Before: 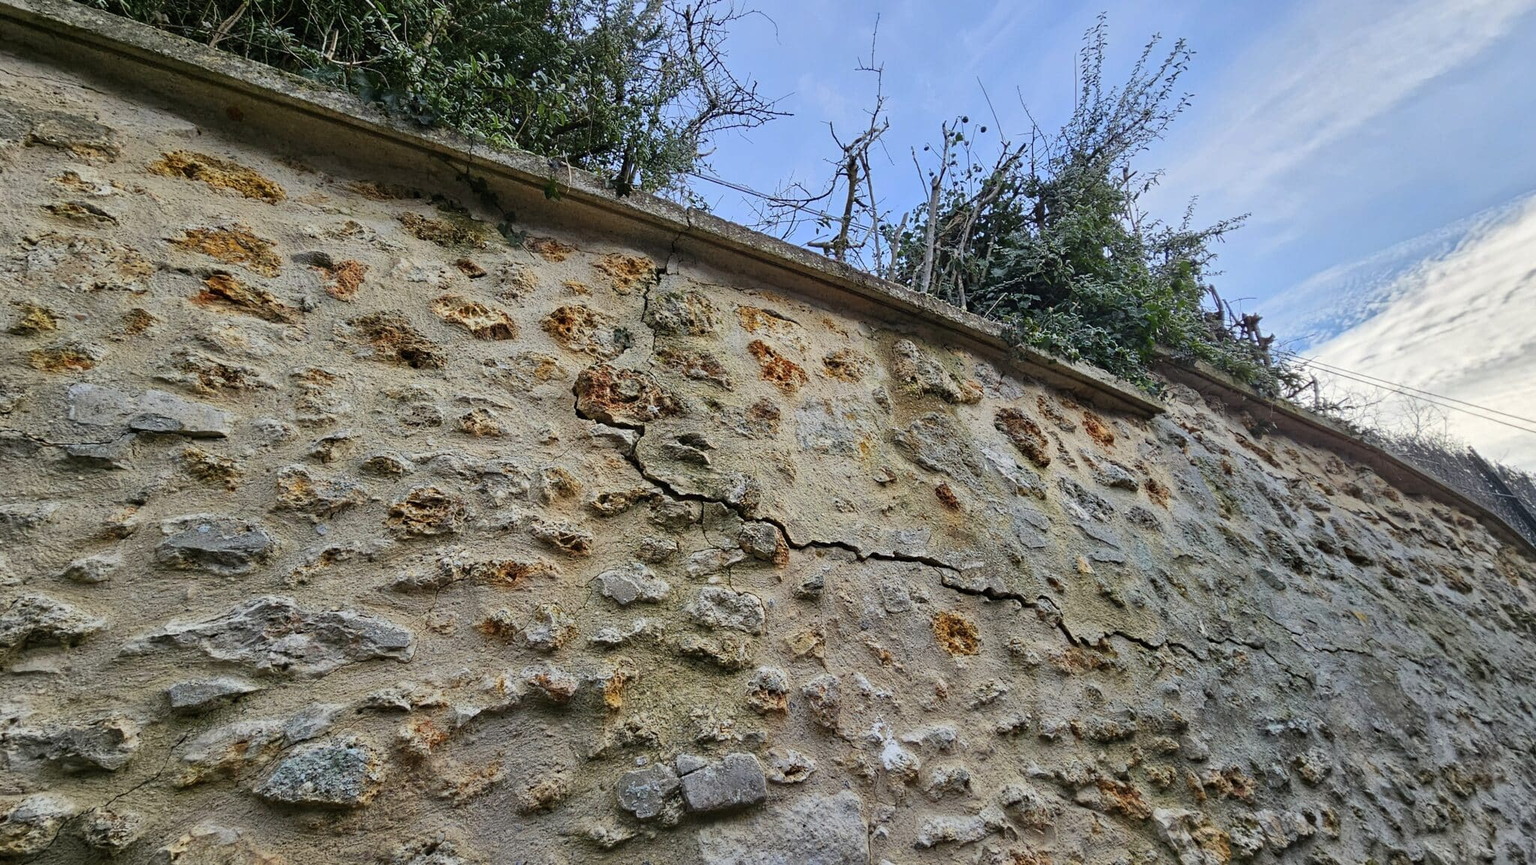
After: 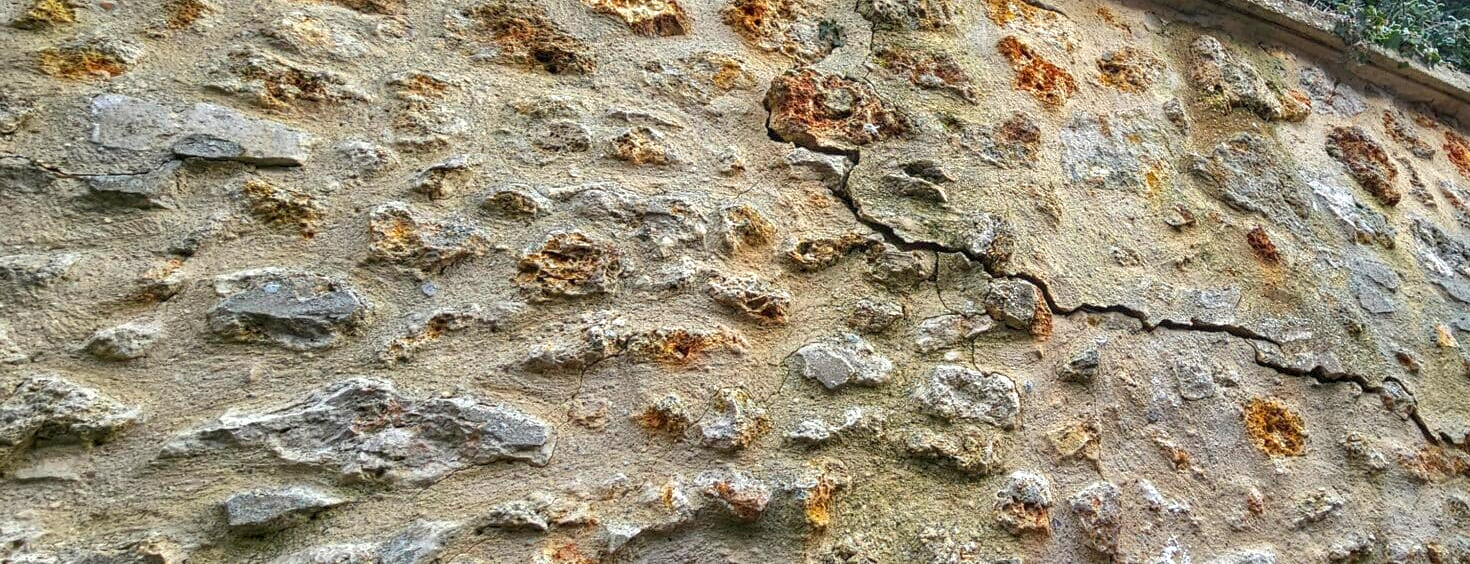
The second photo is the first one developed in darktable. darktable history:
local contrast: on, module defaults
shadows and highlights: on, module defaults
exposure: black level correction 0, exposure 0.698 EV, compensate exposure bias true, compensate highlight preservation false
crop: top 36.211%, right 28.201%, bottom 14.819%
